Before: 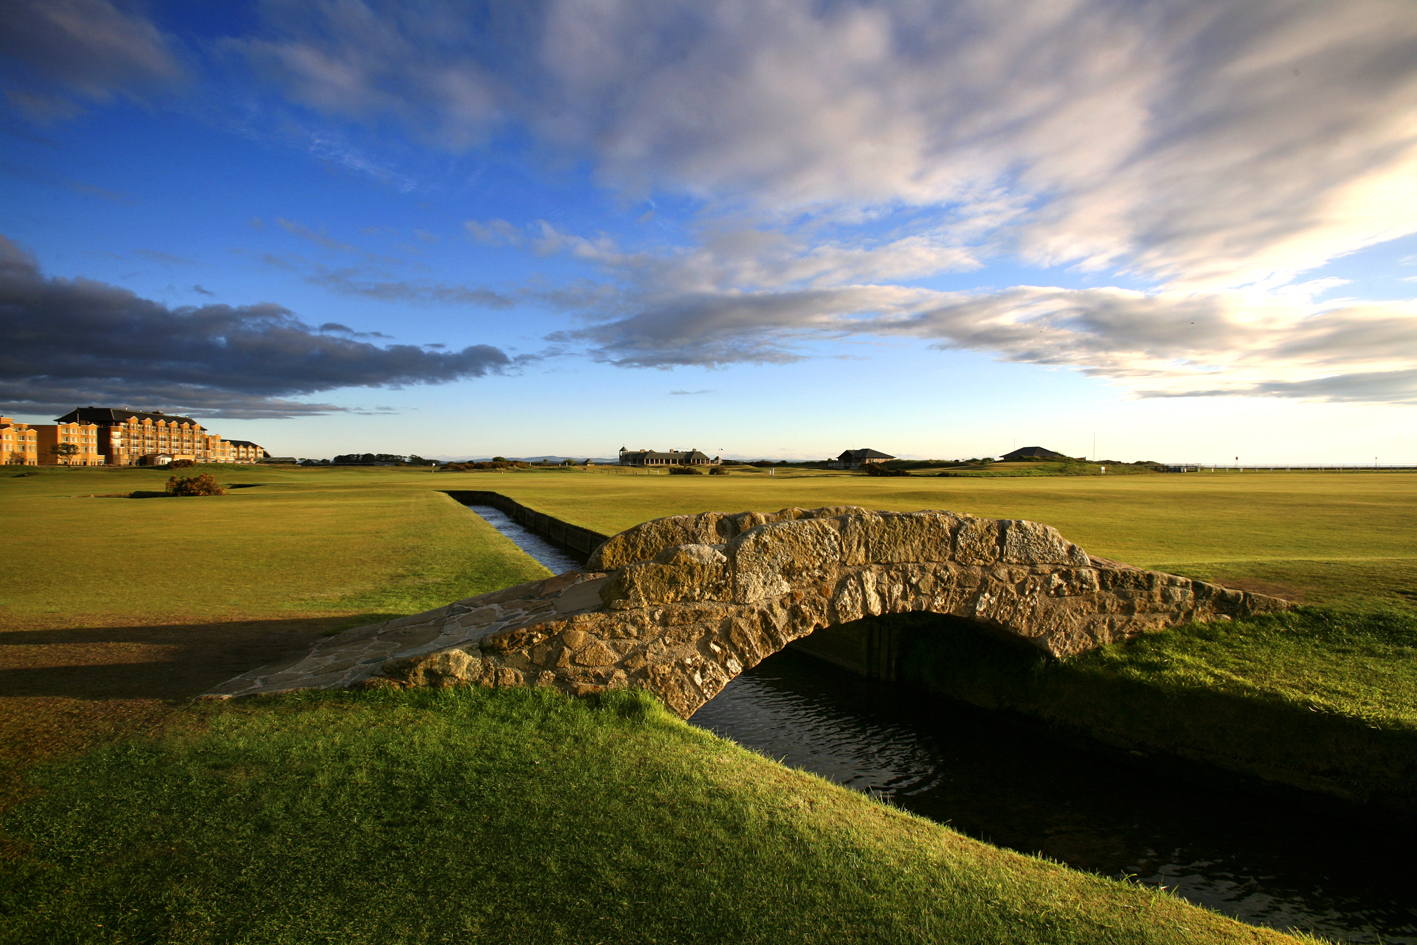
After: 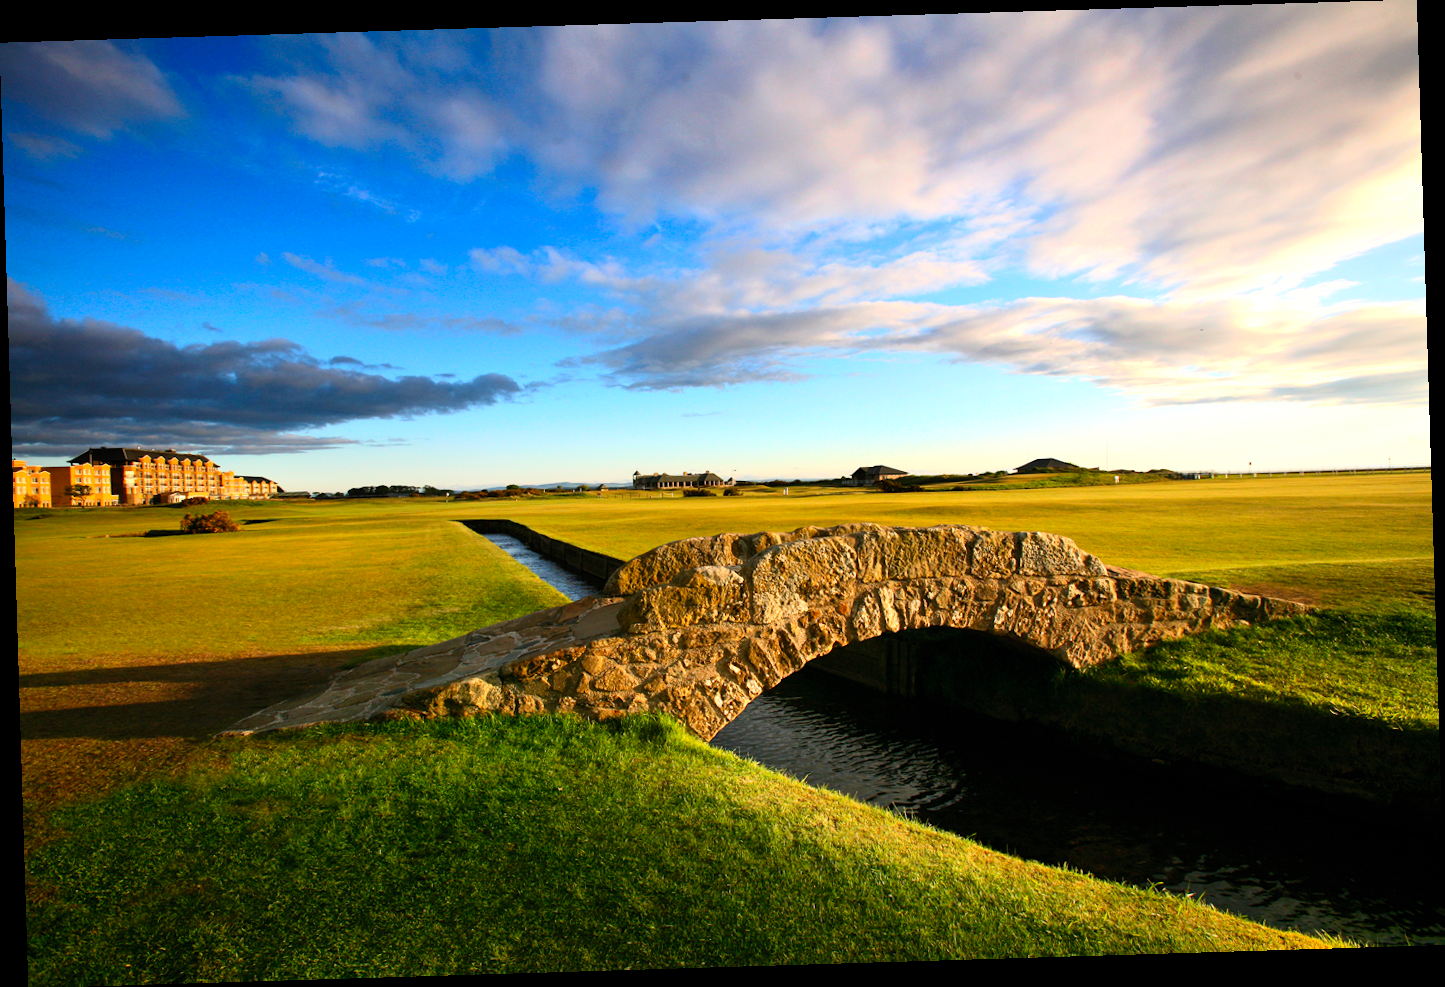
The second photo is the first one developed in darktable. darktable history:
contrast brightness saturation: contrast 0.2, brightness 0.16, saturation 0.22
rotate and perspective: rotation -1.75°, automatic cropping off
